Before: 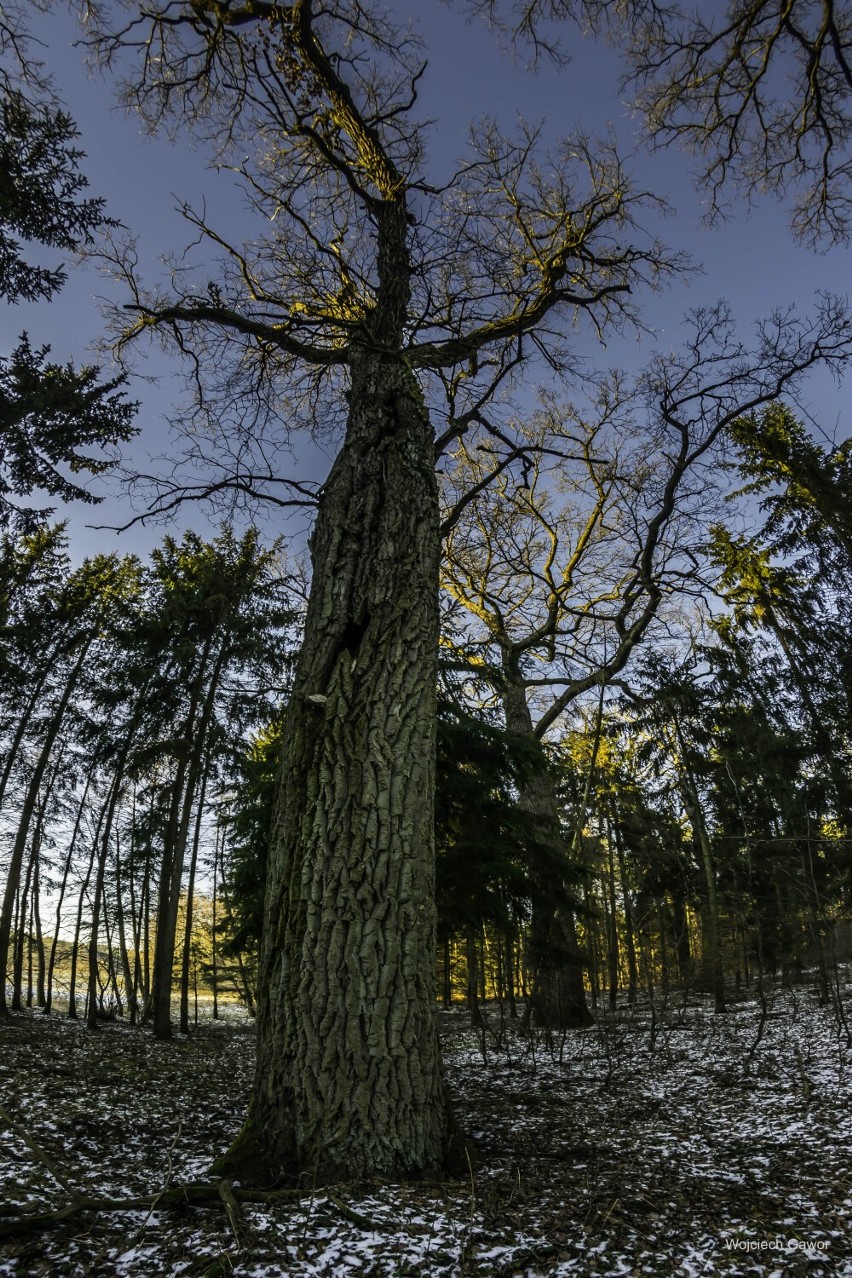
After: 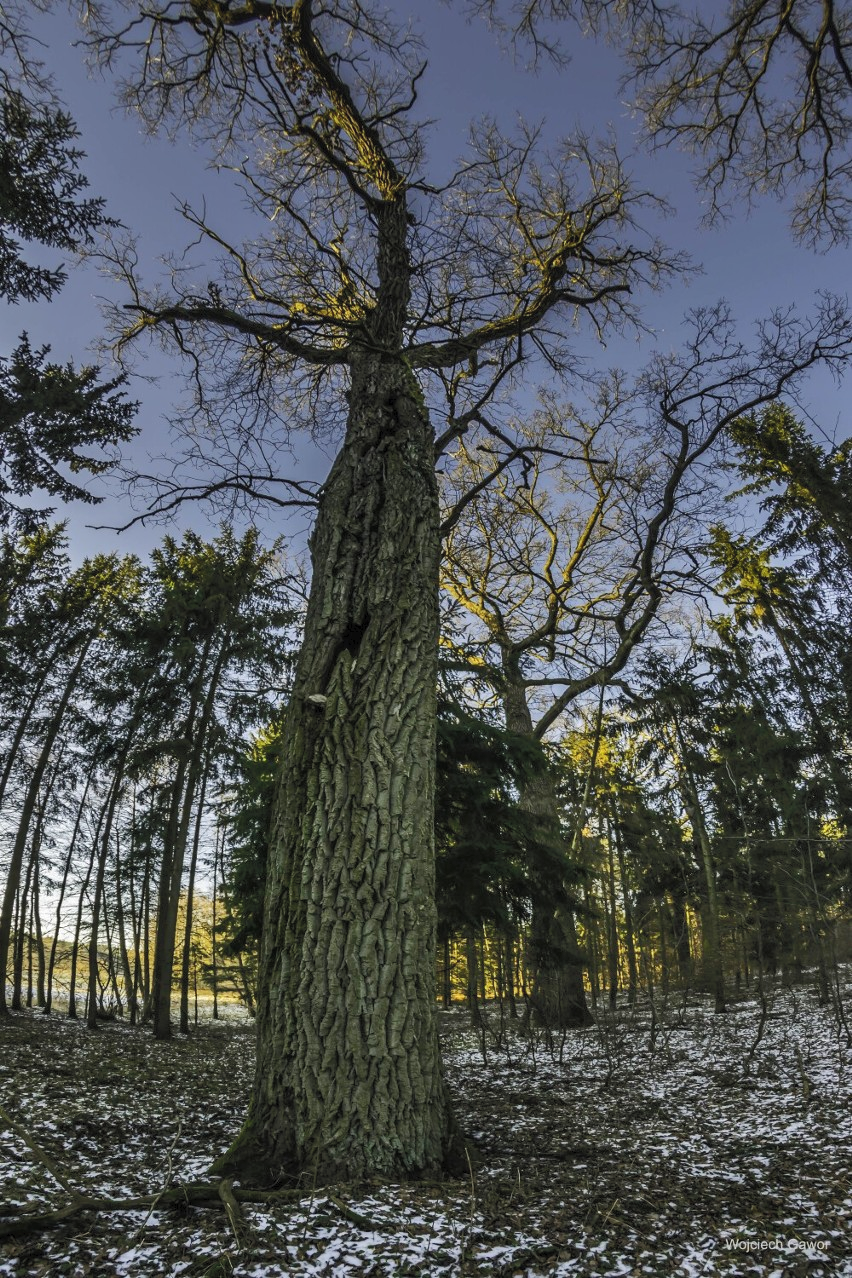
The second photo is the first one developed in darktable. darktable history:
tone curve: curves: ch0 [(0, 0) (0.003, 0.023) (0.011, 0.033) (0.025, 0.057) (0.044, 0.099) (0.069, 0.132) (0.1, 0.155) (0.136, 0.179) (0.177, 0.213) (0.224, 0.255) (0.277, 0.299) (0.335, 0.347) (0.399, 0.407) (0.468, 0.473) (0.543, 0.546) (0.623, 0.619) (0.709, 0.698) (0.801, 0.775) (0.898, 0.871) (1, 1)], color space Lab, independent channels, preserve colors none
shadows and highlights: low approximation 0.01, soften with gaussian
